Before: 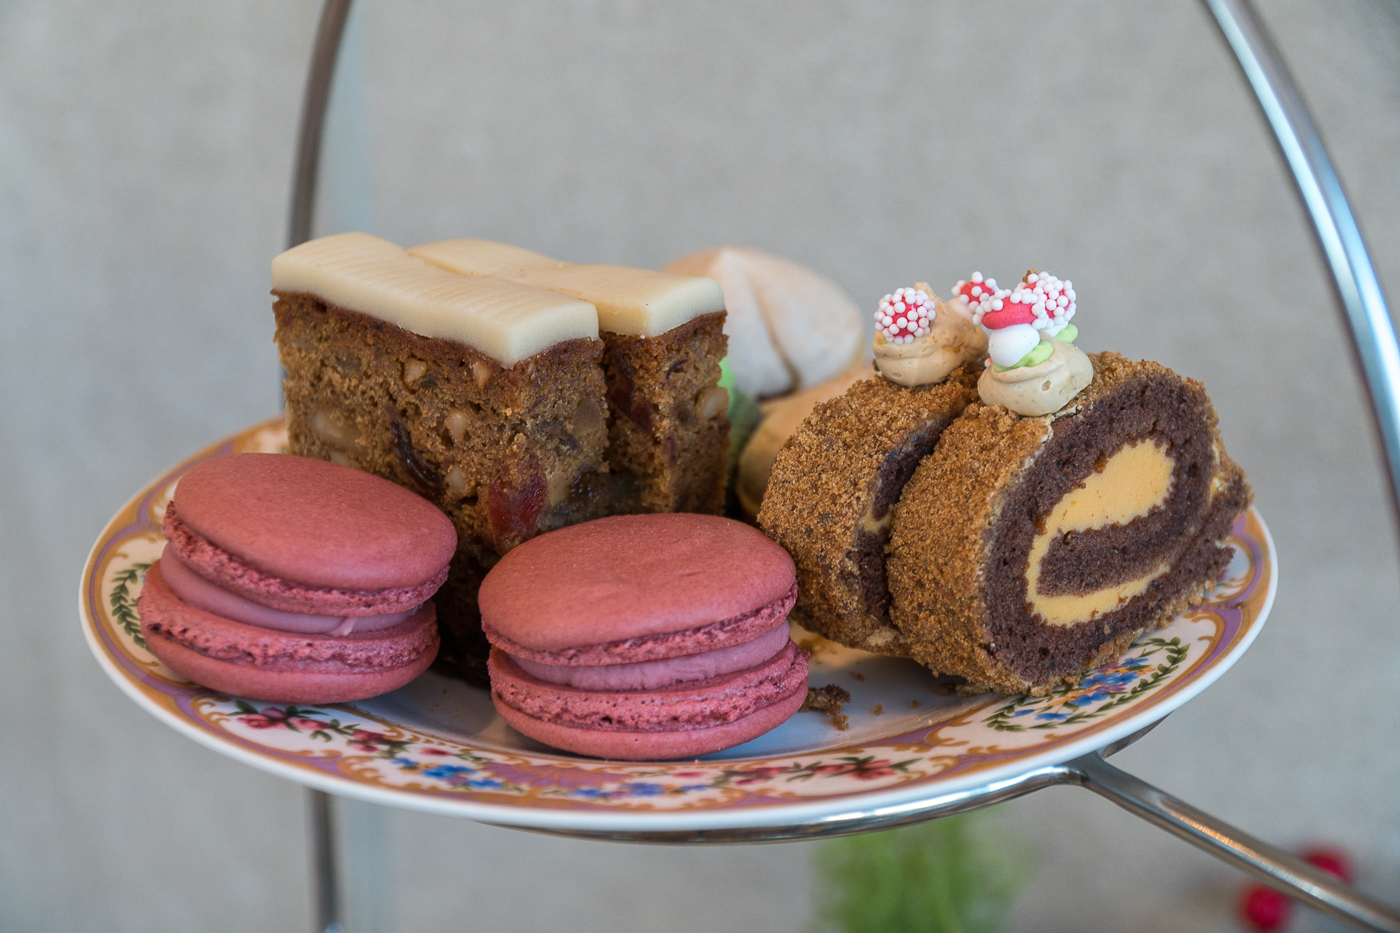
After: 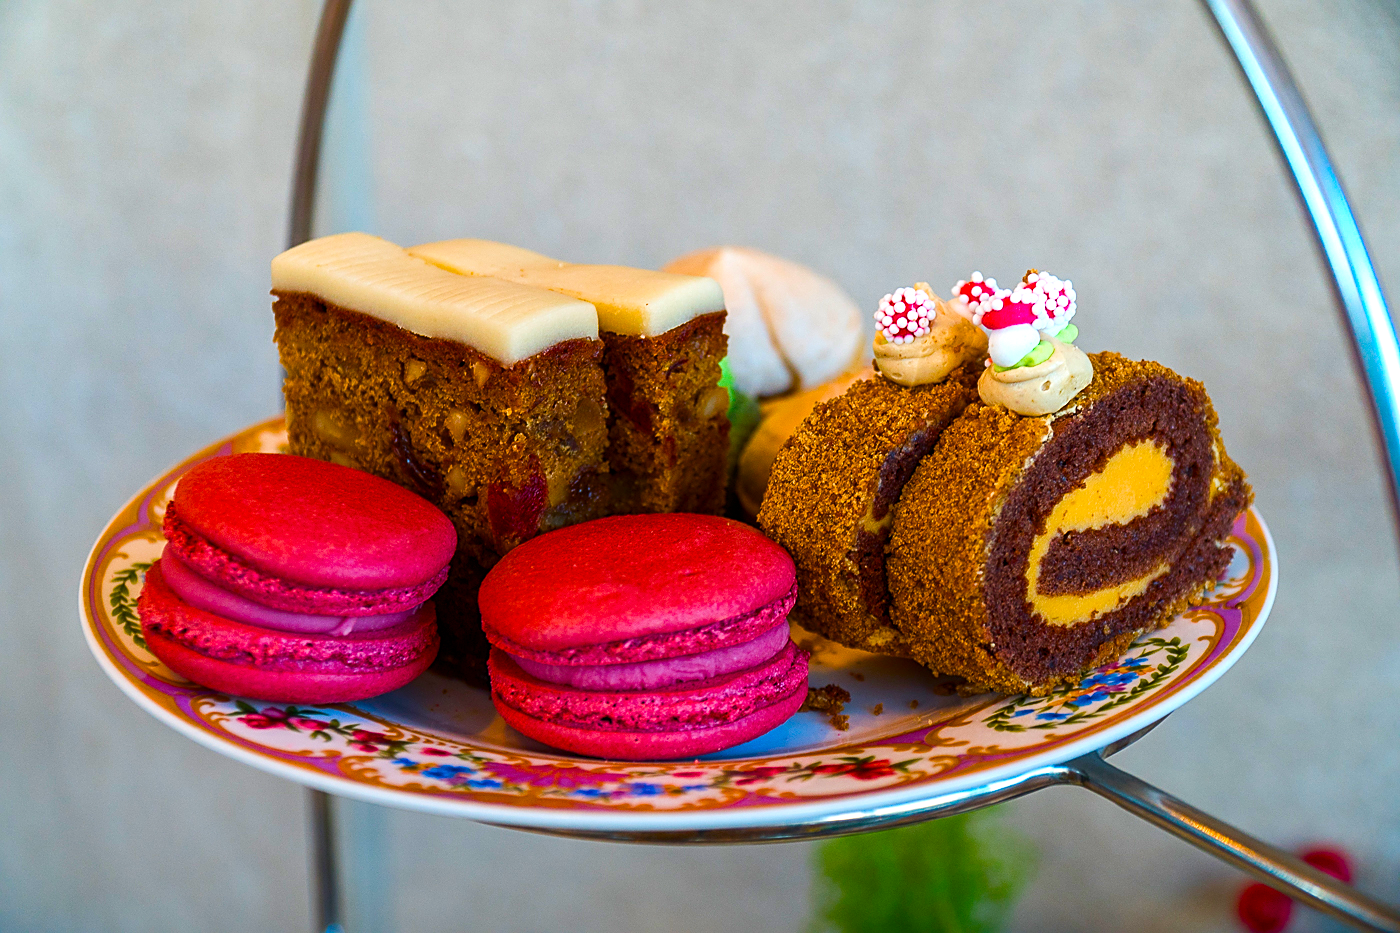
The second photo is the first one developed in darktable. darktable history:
sharpen: on, module defaults
contrast brightness saturation: contrast 0.13, brightness -0.05, saturation 0.16
color balance rgb: linear chroma grading › shadows 10%, linear chroma grading › highlights 10%, linear chroma grading › global chroma 15%, linear chroma grading › mid-tones 15%, perceptual saturation grading › global saturation 40%, perceptual saturation grading › highlights -25%, perceptual saturation grading › mid-tones 35%, perceptual saturation grading › shadows 35%, perceptual brilliance grading › global brilliance 11.29%, global vibrance 11.29%
graduated density: rotation -180°, offset 24.95
